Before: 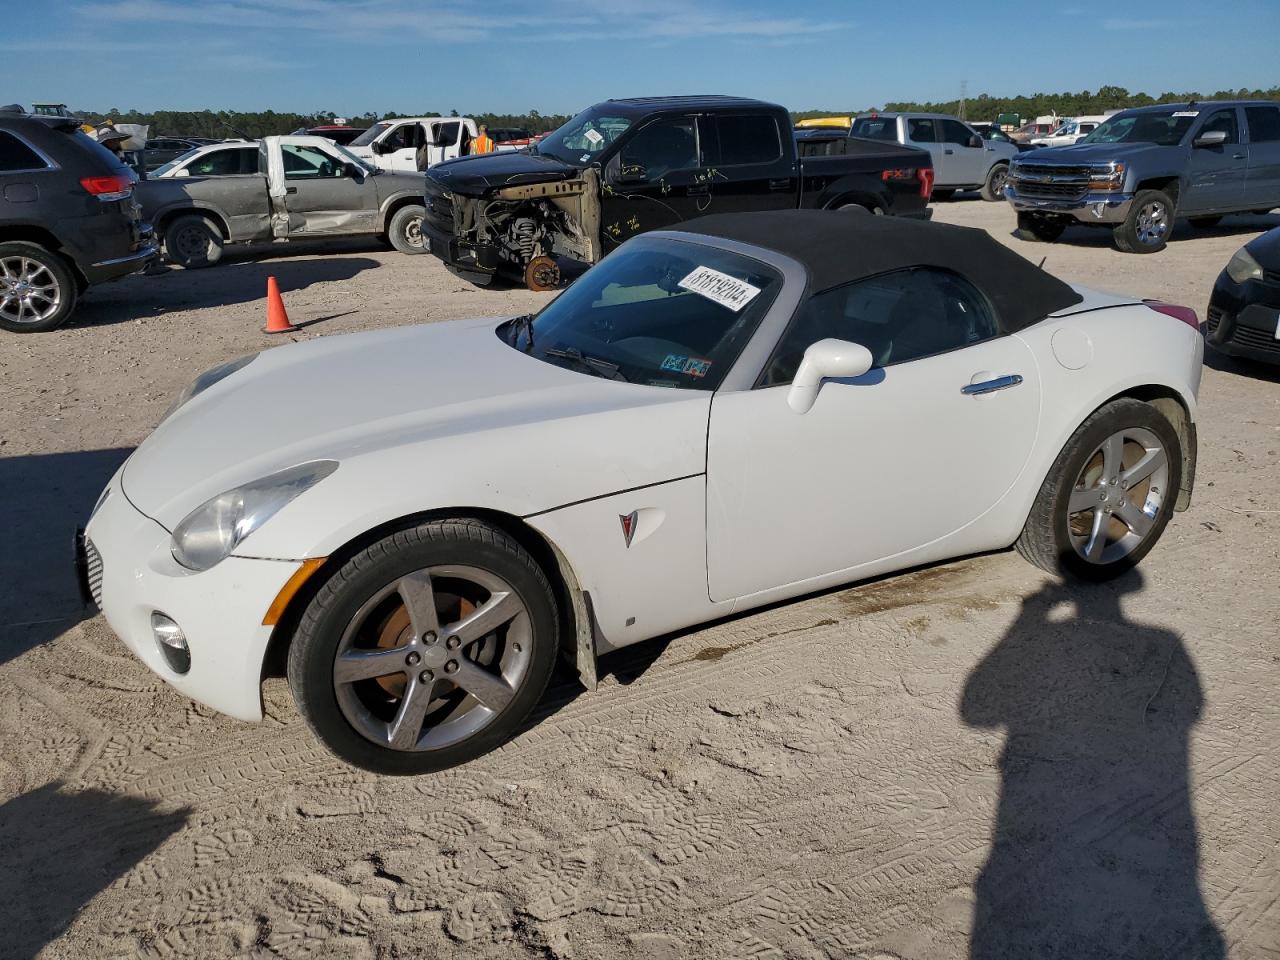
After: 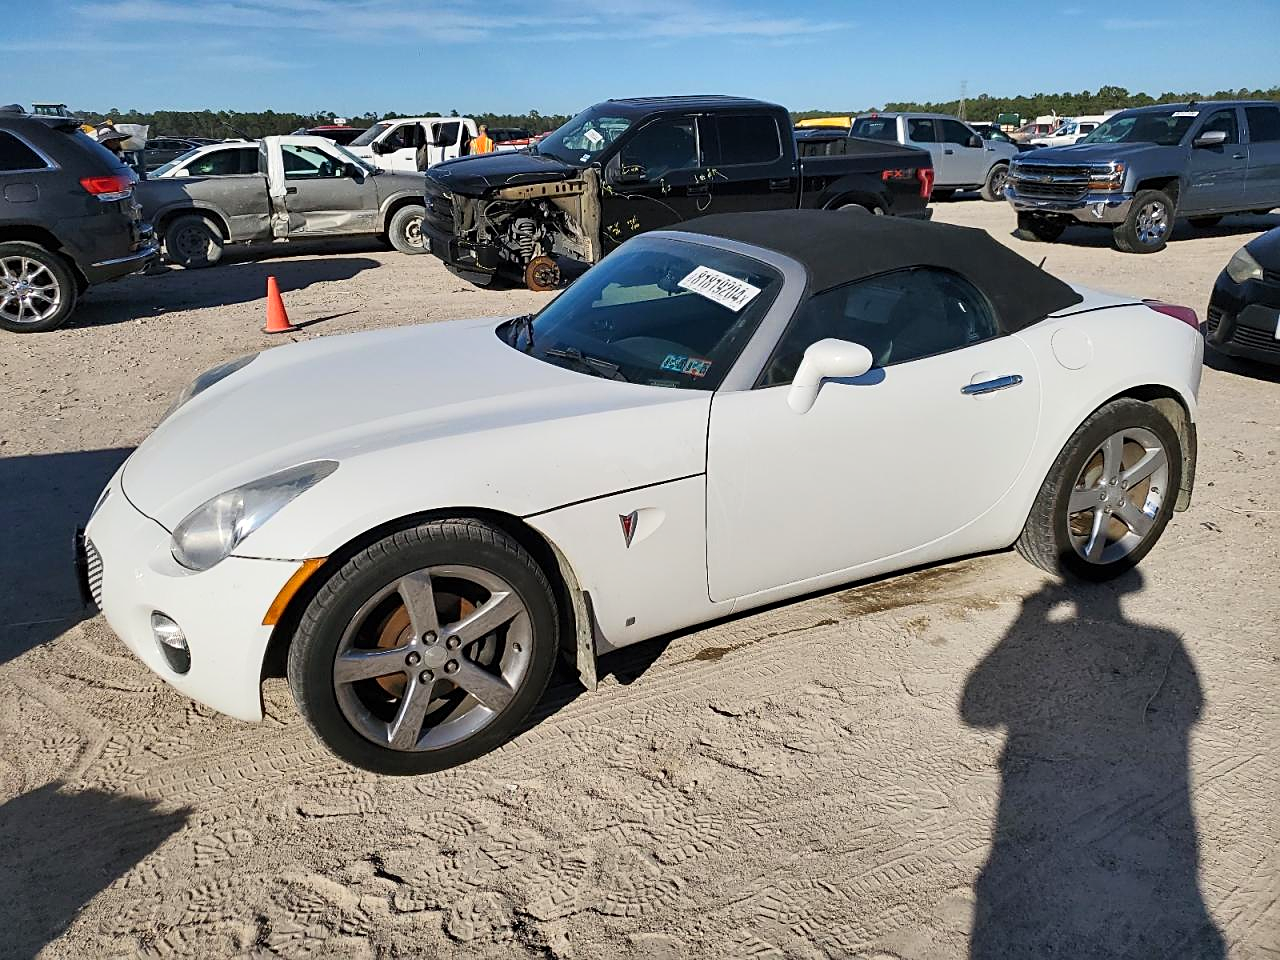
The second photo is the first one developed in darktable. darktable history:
shadows and highlights: soften with gaussian
contrast brightness saturation: contrast 0.202, brightness 0.148, saturation 0.149
sharpen: amount 0.494
